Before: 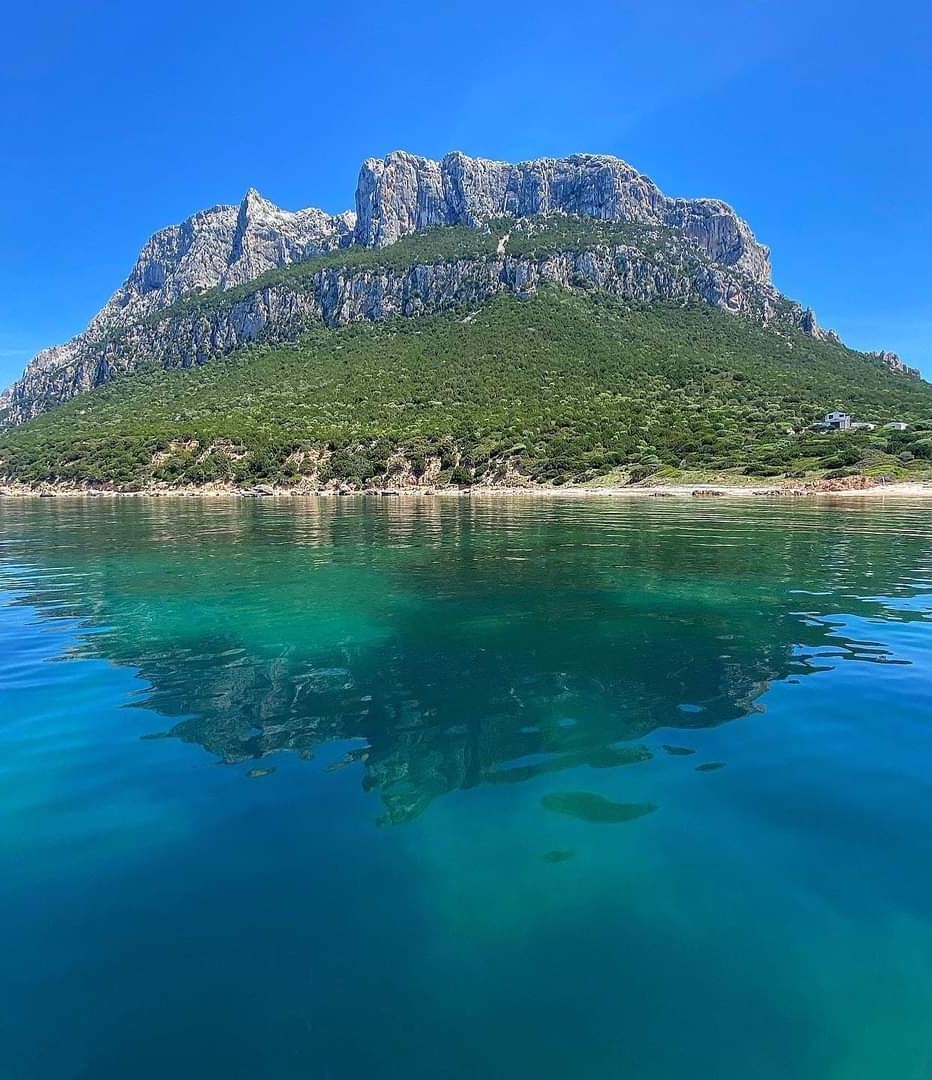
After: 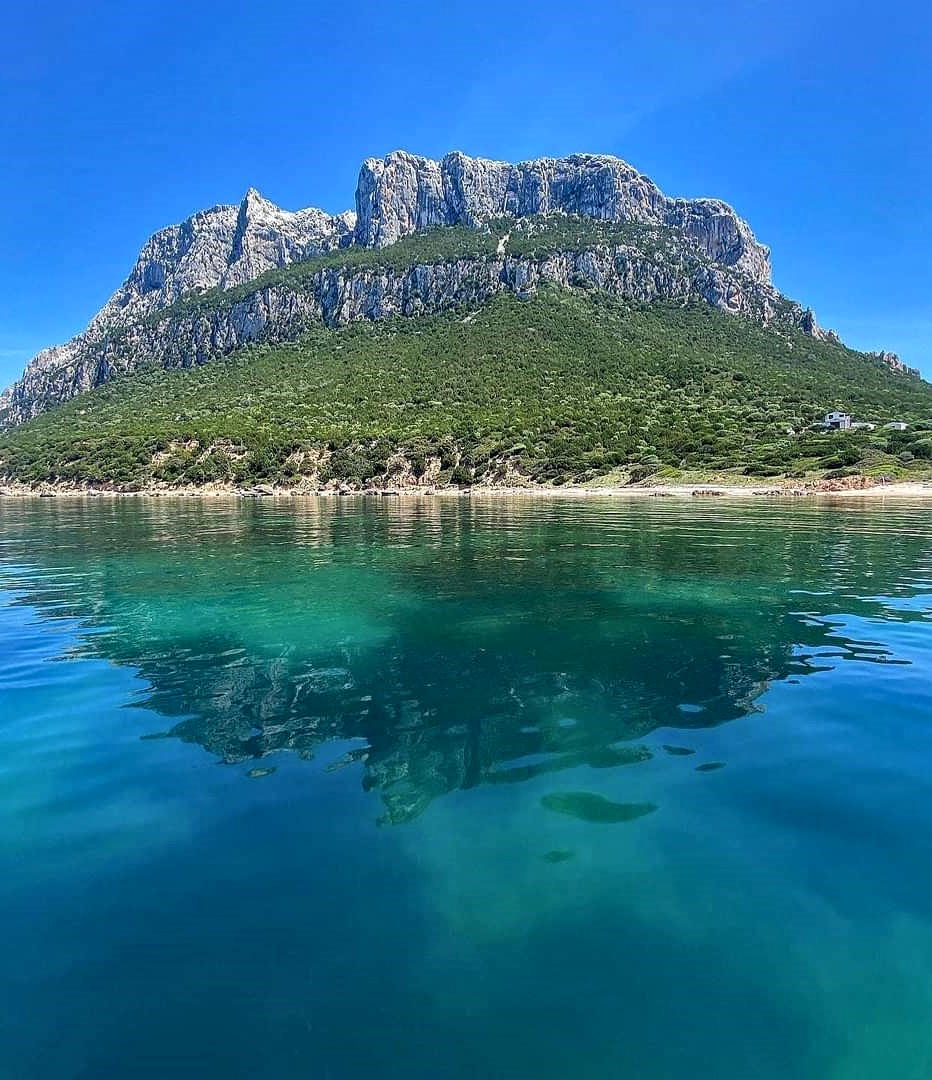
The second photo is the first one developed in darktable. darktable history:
local contrast: mode bilateral grid, contrast 20, coarseness 50, detail 148%, midtone range 0.2
